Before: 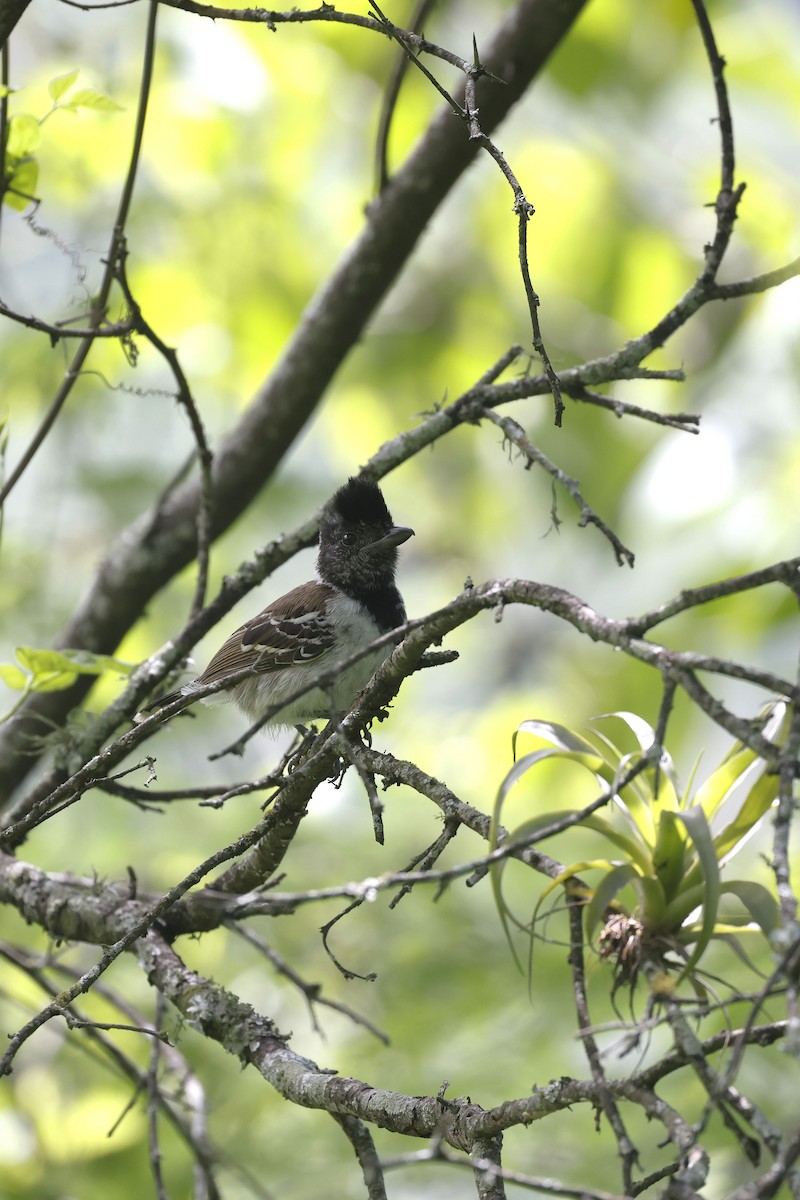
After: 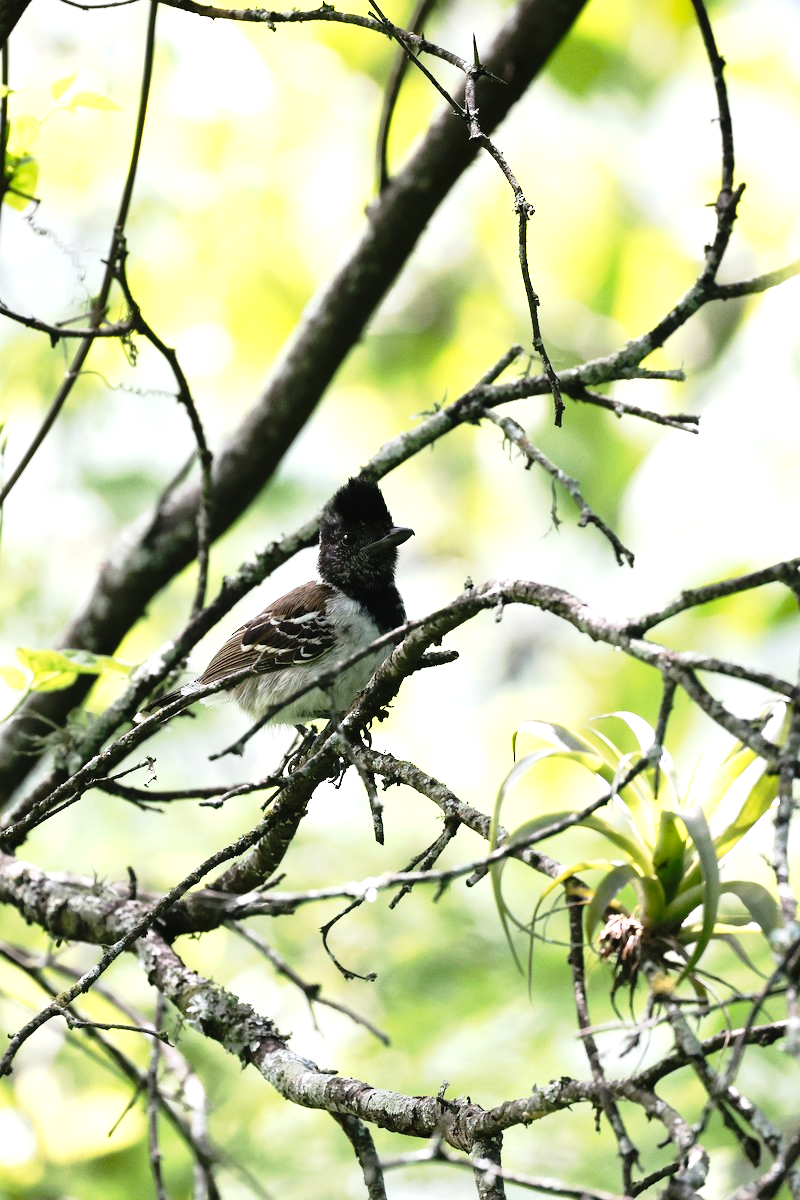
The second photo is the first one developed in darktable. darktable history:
tone equalizer: -8 EV -1.06 EV, -7 EV -1.02 EV, -6 EV -0.847 EV, -5 EV -0.584 EV, -3 EV 0.6 EV, -2 EV 0.867 EV, -1 EV 0.994 EV, +0 EV 1.08 EV, edges refinement/feathering 500, mask exposure compensation -1.57 EV, preserve details no
tone curve: curves: ch0 [(0, 0.009) (0.105, 0.08) (0.195, 0.18) (0.283, 0.316) (0.384, 0.434) (0.485, 0.531) (0.638, 0.69) (0.81, 0.872) (1, 0.977)]; ch1 [(0, 0) (0.161, 0.092) (0.35, 0.33) (0.379, 0.401) (0.456, 0.469) (0.502, 0.5) (0.525, 0.518) (0.586, 0.617) (0.635, 0.655) (1, 1)]; ch2 [(0, 0) (0.371, 0.362) (0.437, 0.437) (0.48, 0.49) (0.53, 0.515) (0.56, 0.571) (0.622, 0.606) (1, 1)], preserve colors none
